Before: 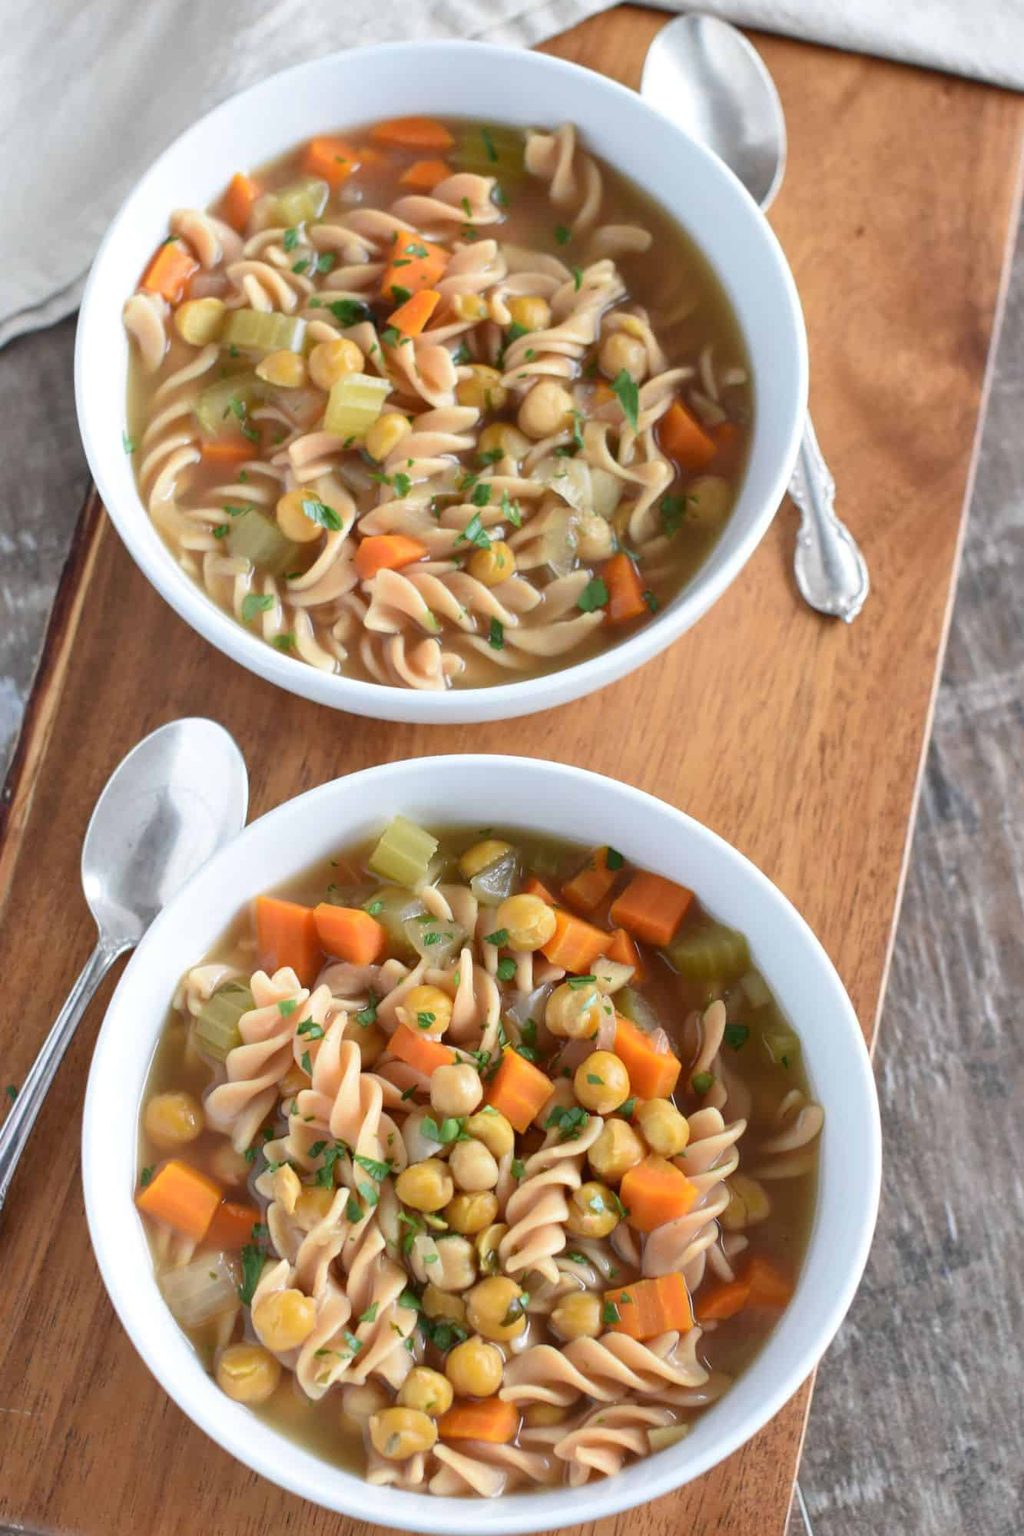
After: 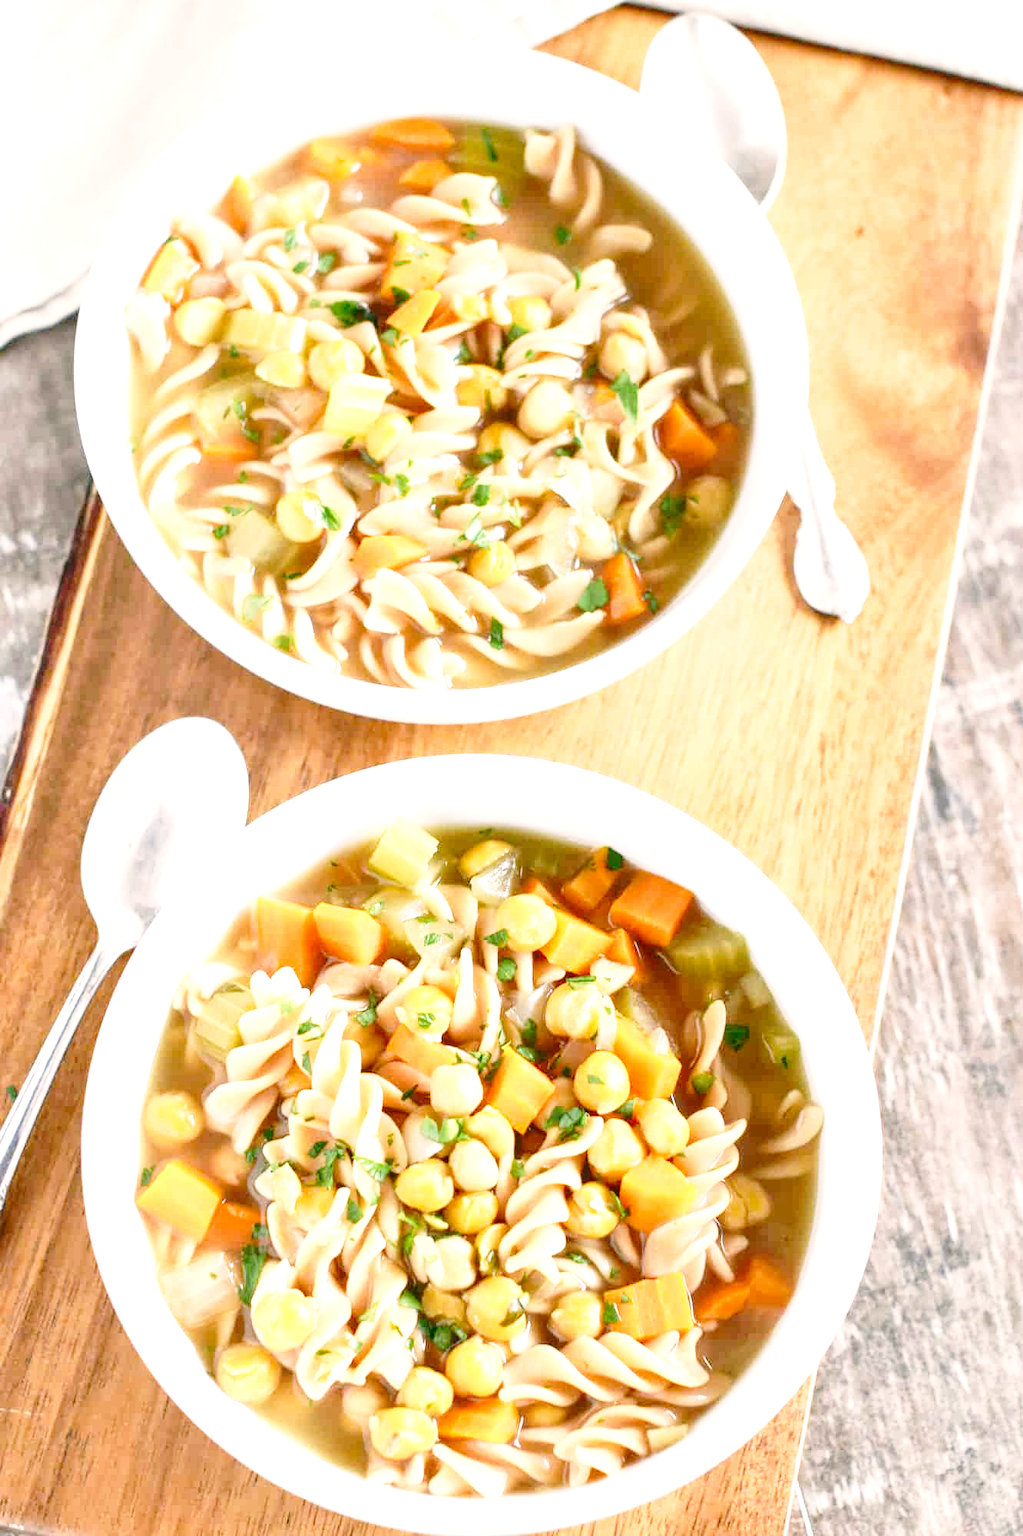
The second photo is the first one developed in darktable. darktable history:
exposure: black level correction 0, exposure 1.001 EV, compensate highlight preservation false
local contrast: detail 130%
base curve: curves: ch0 [(0, 0) (0.028, 0.03) (0.121, 0.232) (0.46, 0.748) (0.859, 0.968) (1, 1)], preserve colors none
color correction: highlights a* 3.94, highlights b* 4.95, shadows a* -7.86, shadows b* 4.73
